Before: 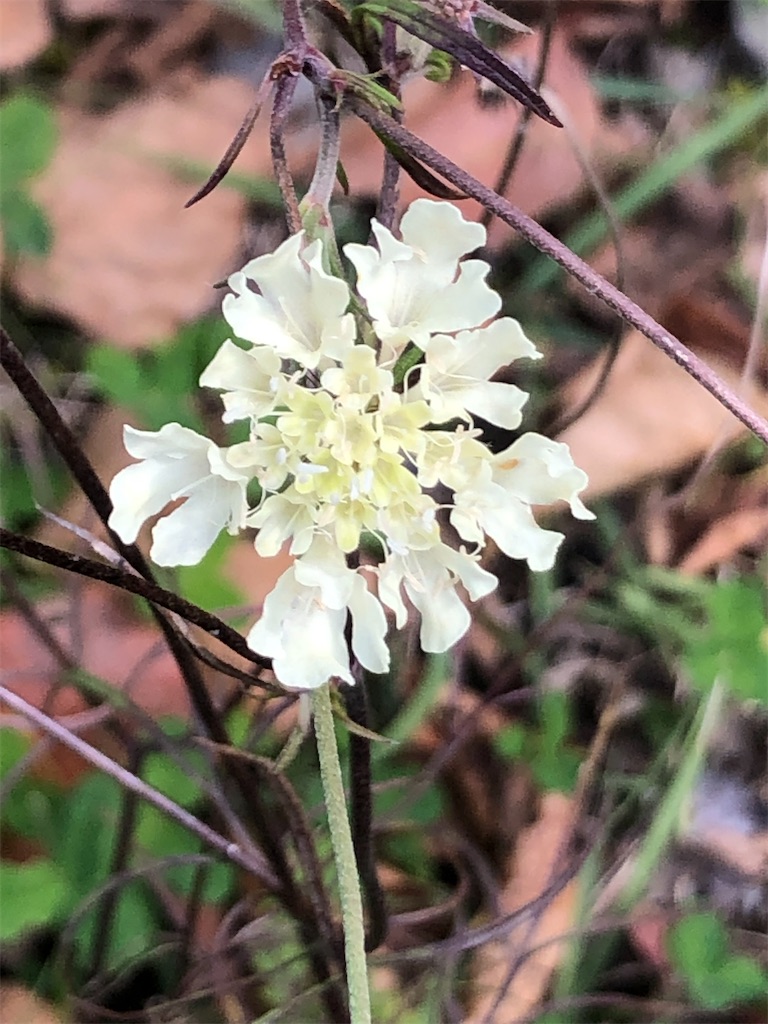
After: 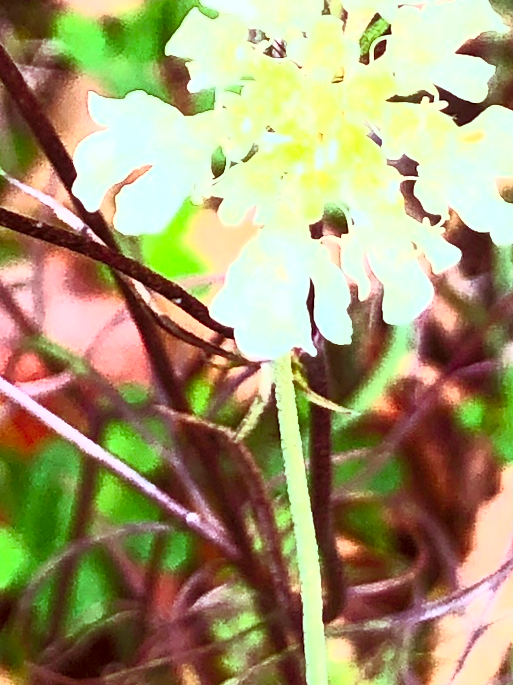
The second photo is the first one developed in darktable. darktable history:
contrast brightness saturation: contrast 1, brightness 1, saturation 1
crop and rotate: angle -0.82°, left 3.85%, top 31.828%, right 27.992%
color correction: highlights a* -7.23, highlights b* -0.161, shadows a* 20.08, shadows b* 11.73
